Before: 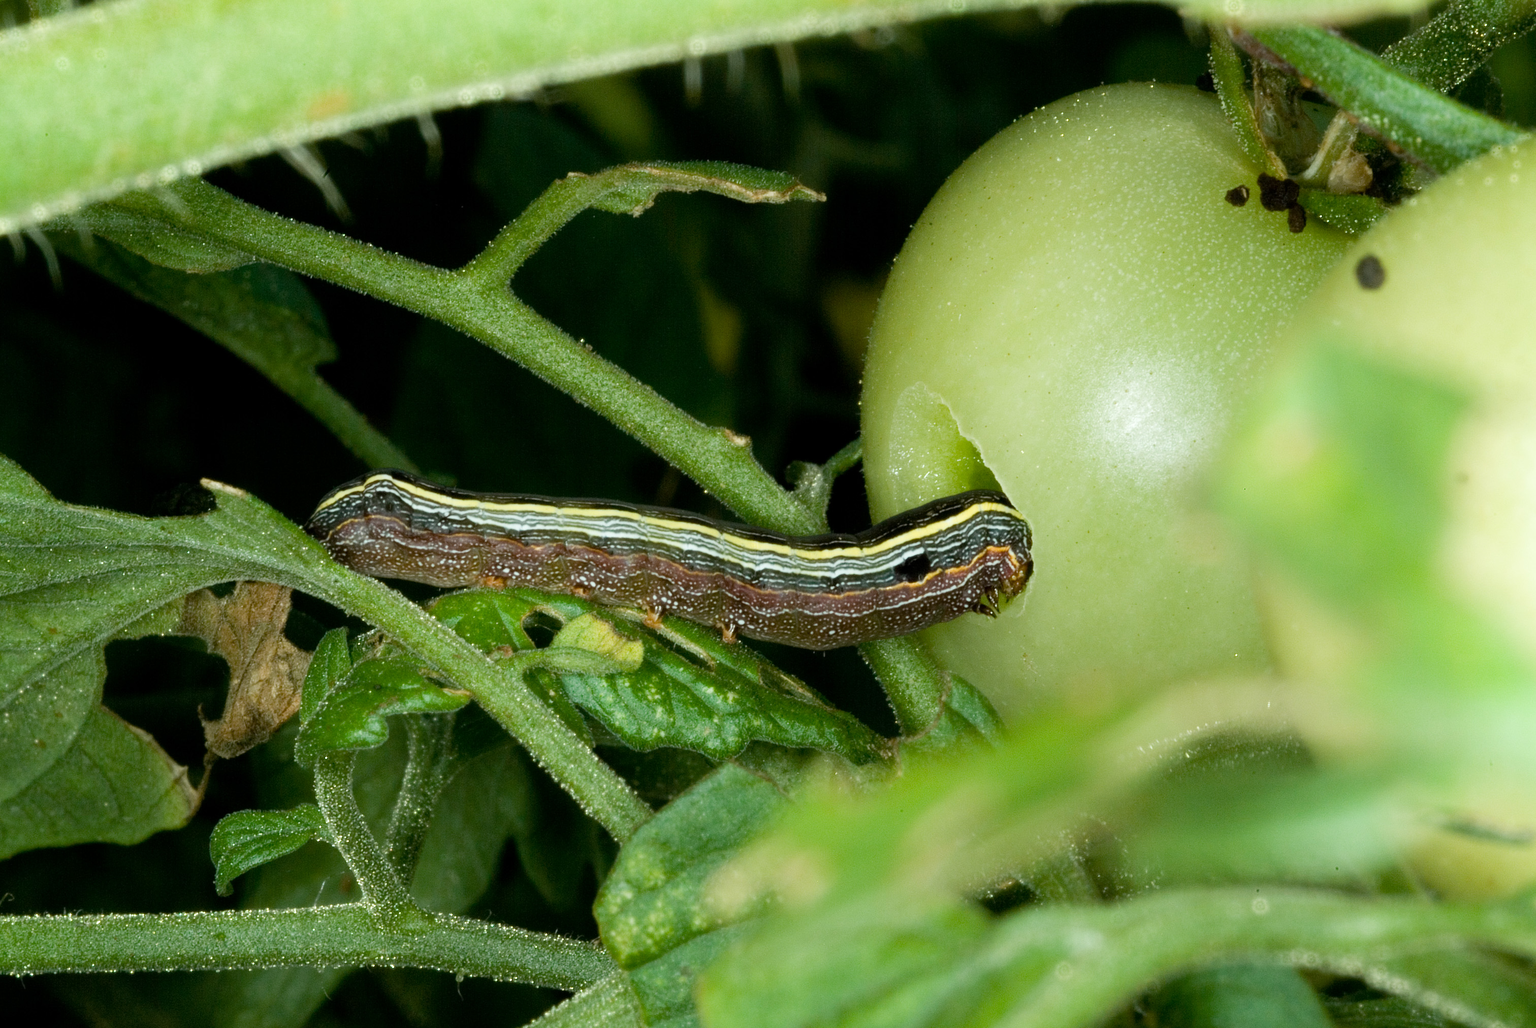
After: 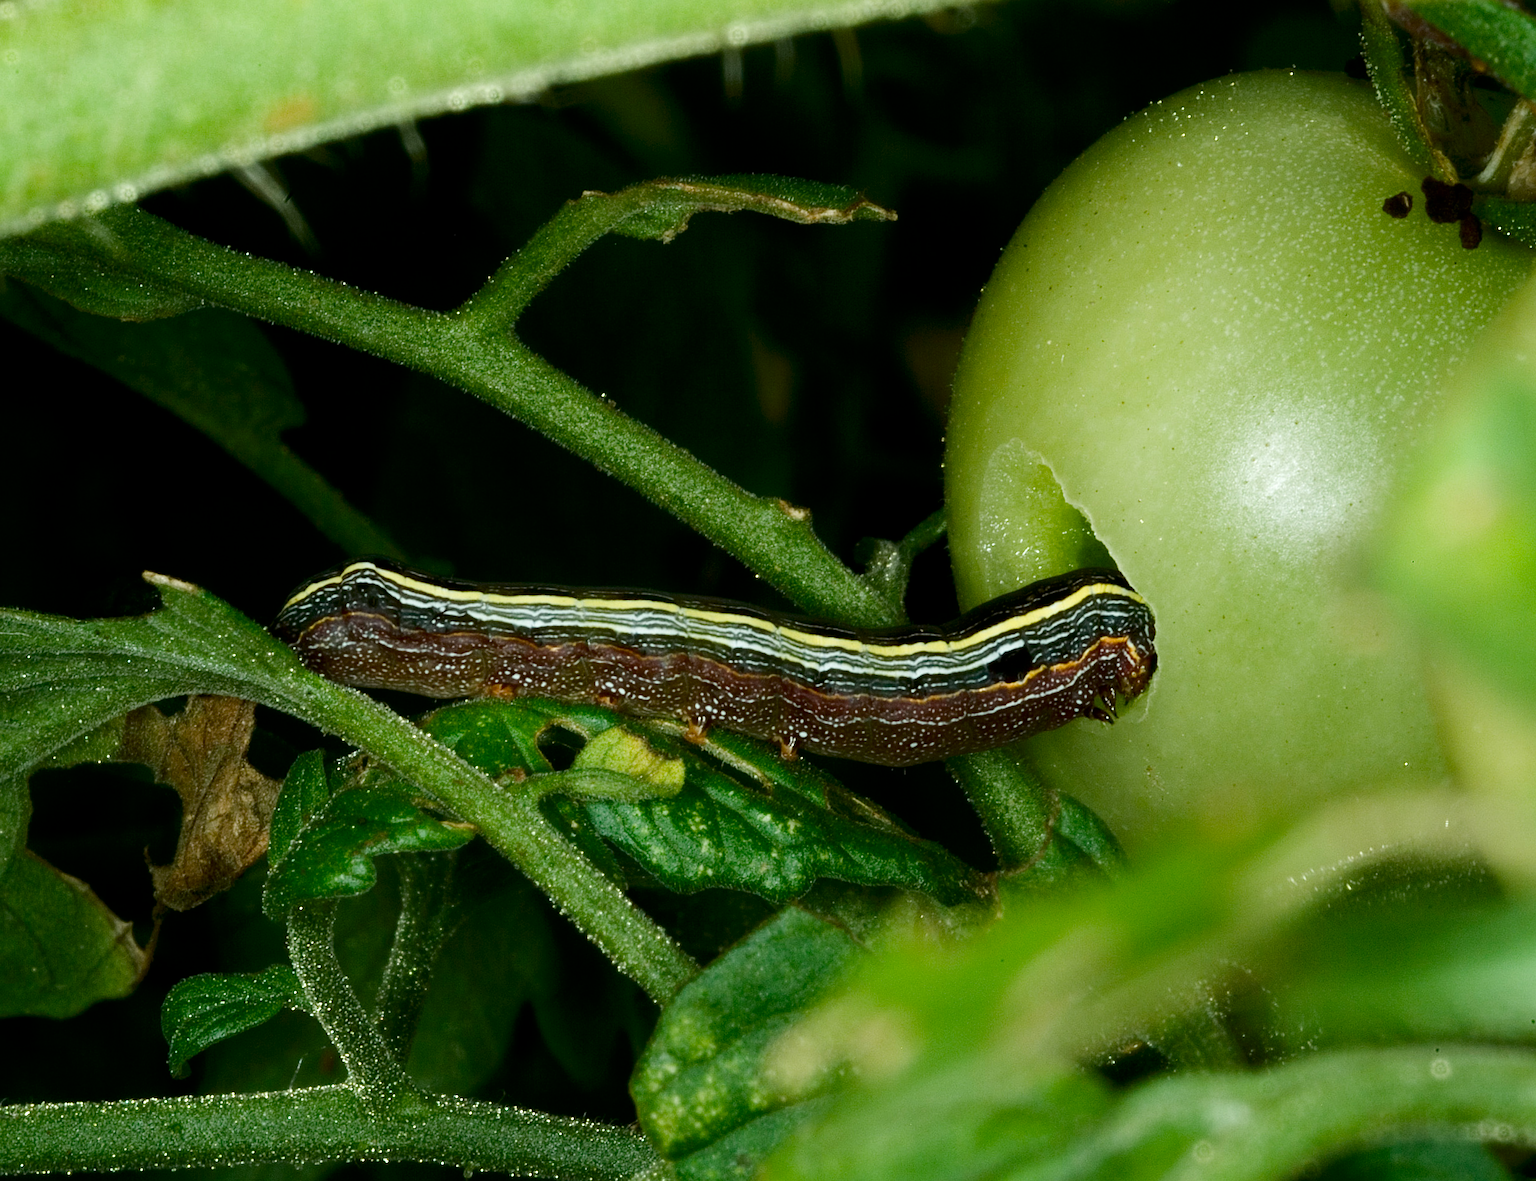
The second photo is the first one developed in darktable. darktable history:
sharpen: amount 0.2
crop and rotate: angle 1°, left 4.281%, top 0.642%, right 11.383%, bottom 2.486%
contrast brightness saturation: contrast 0.1, brightness -0.26, saturation 0.14
